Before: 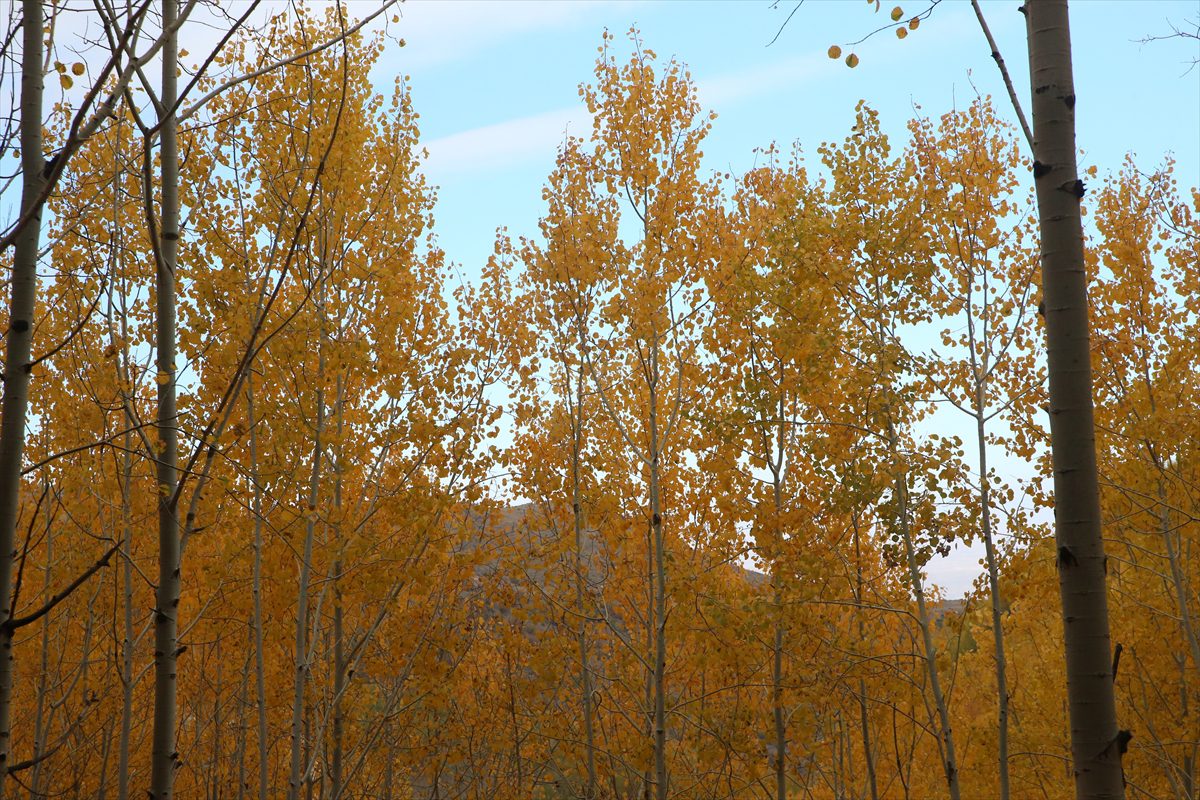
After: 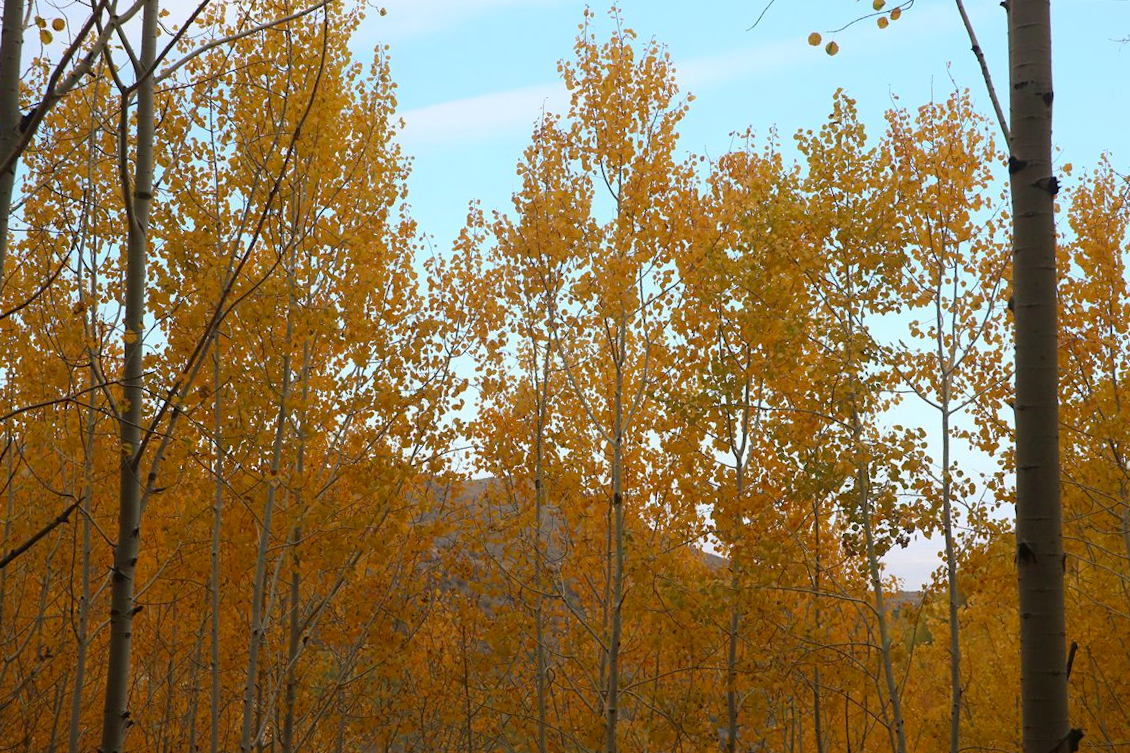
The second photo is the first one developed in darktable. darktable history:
white balance: emerald 1
crop and rotate: angle -2.38°
contrast equalizer: y [[0.5, 0.5, 0.478, 0.5, 0.5, 0.5], [0.5 ×6], [0.5 ×6], [0 ×6], [0 ×6]]
color contrast: green-magenta contrast 1.1, blue-yellow contrast 1.1, unbound 0
